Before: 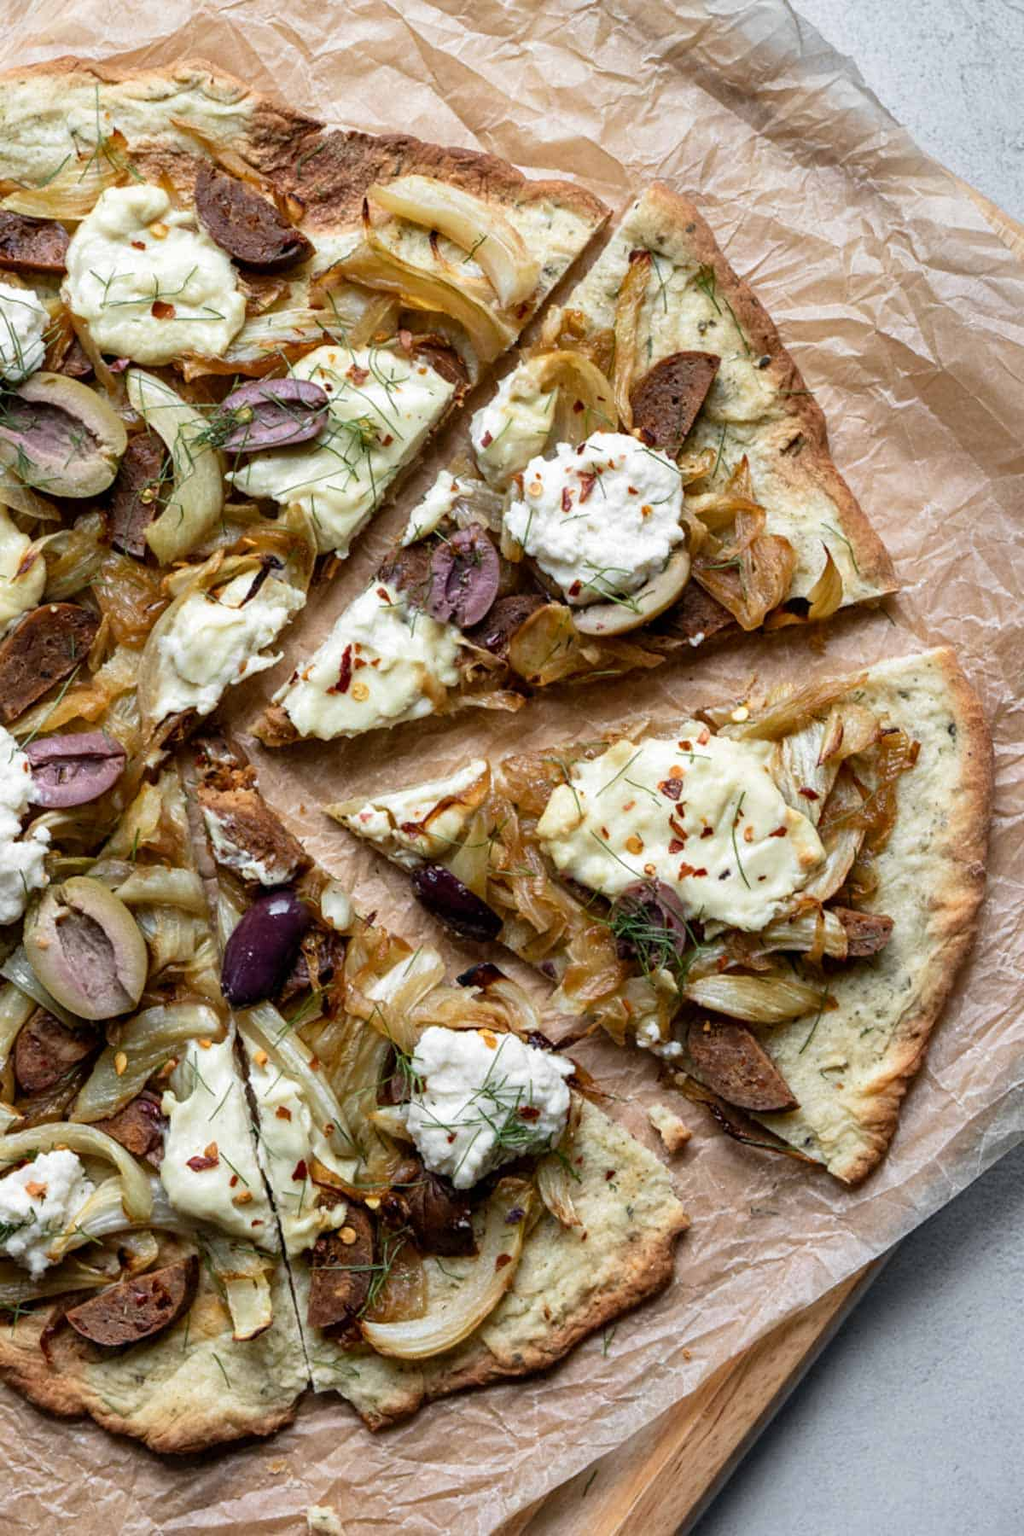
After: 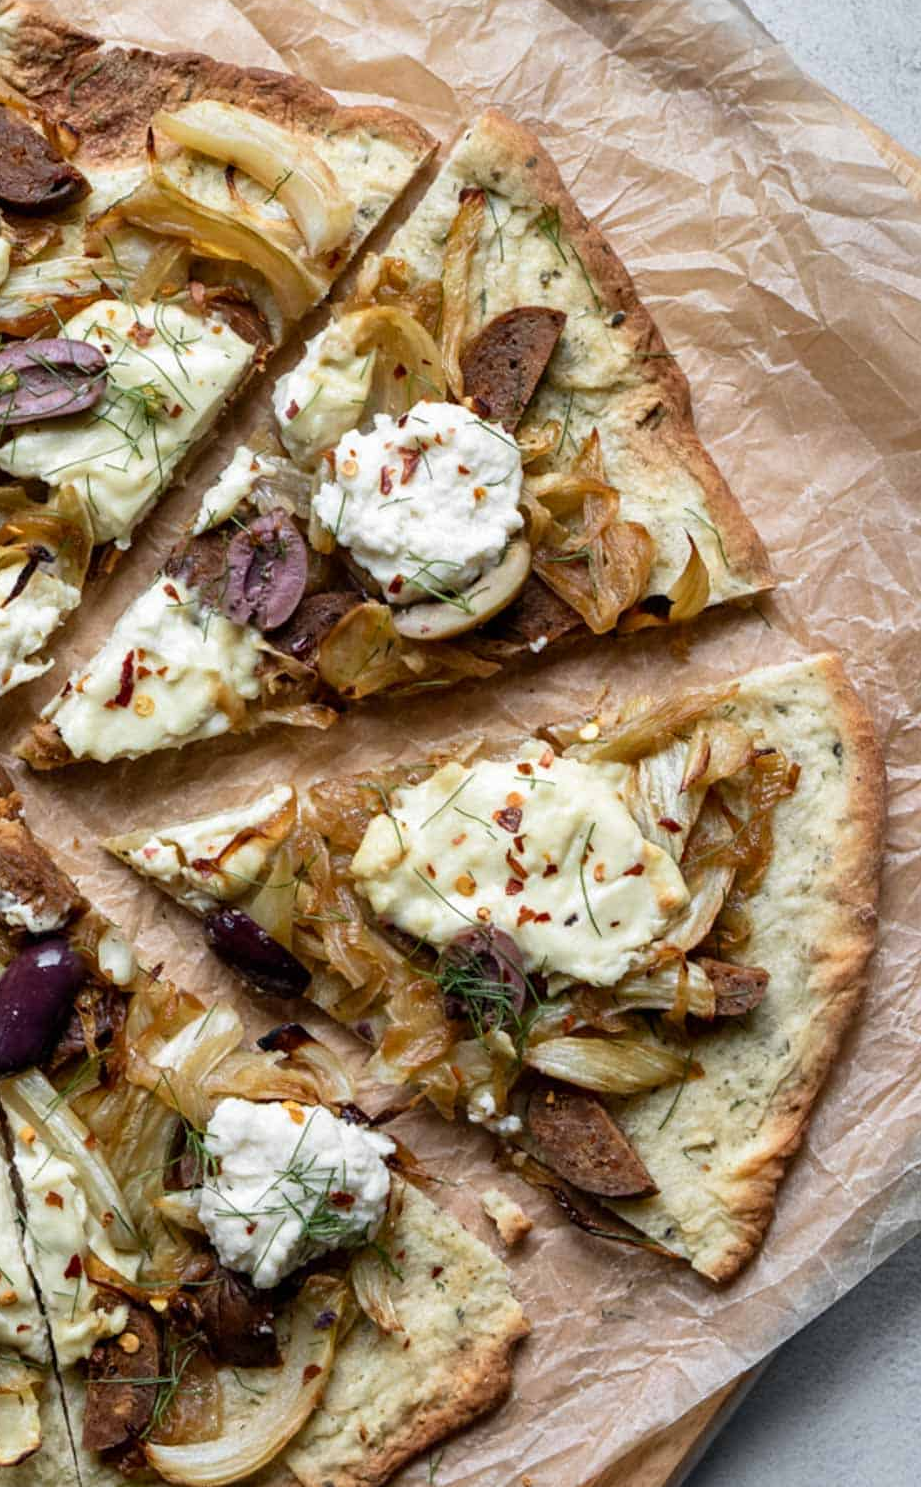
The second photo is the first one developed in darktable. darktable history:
crop: left 23.226%, top 5.836%, bottom 11.537%
